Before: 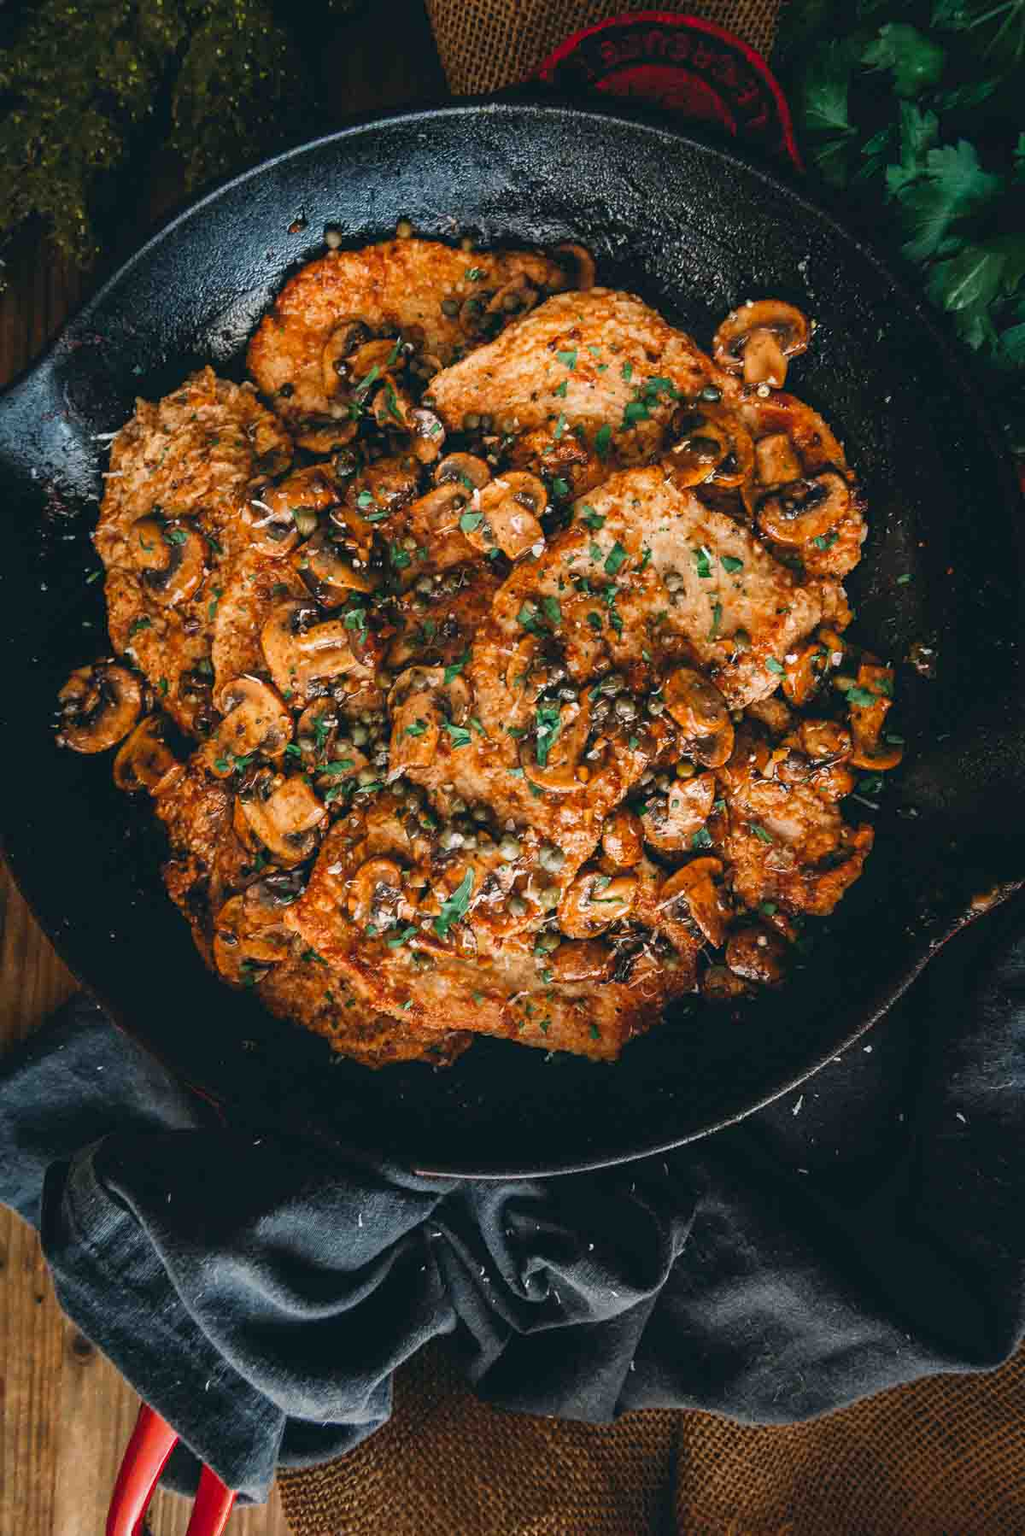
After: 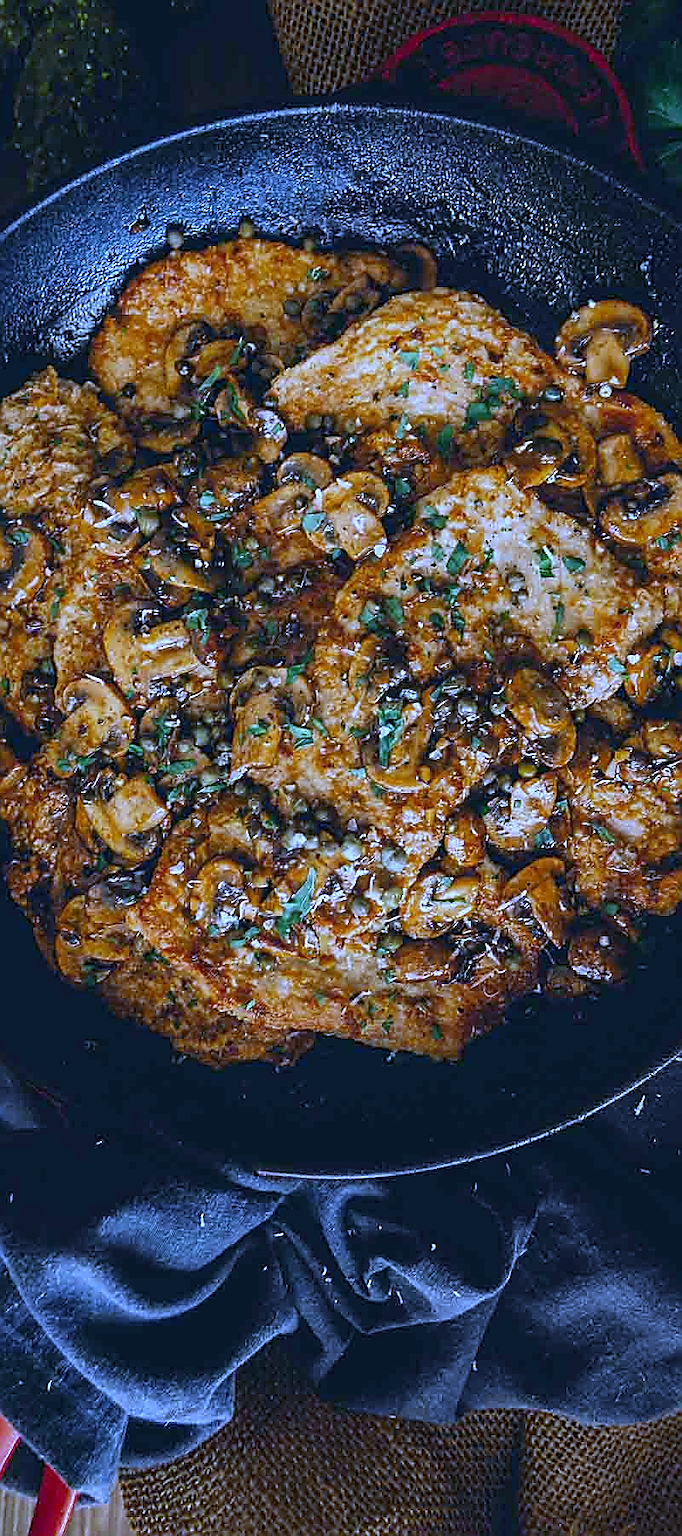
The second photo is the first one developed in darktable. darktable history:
crop: left 15.419%, right 17.914%
white balance: red 0.766, blue 1.537
sharpen: radius 1.4, amount 1.25, threshold 0.7
